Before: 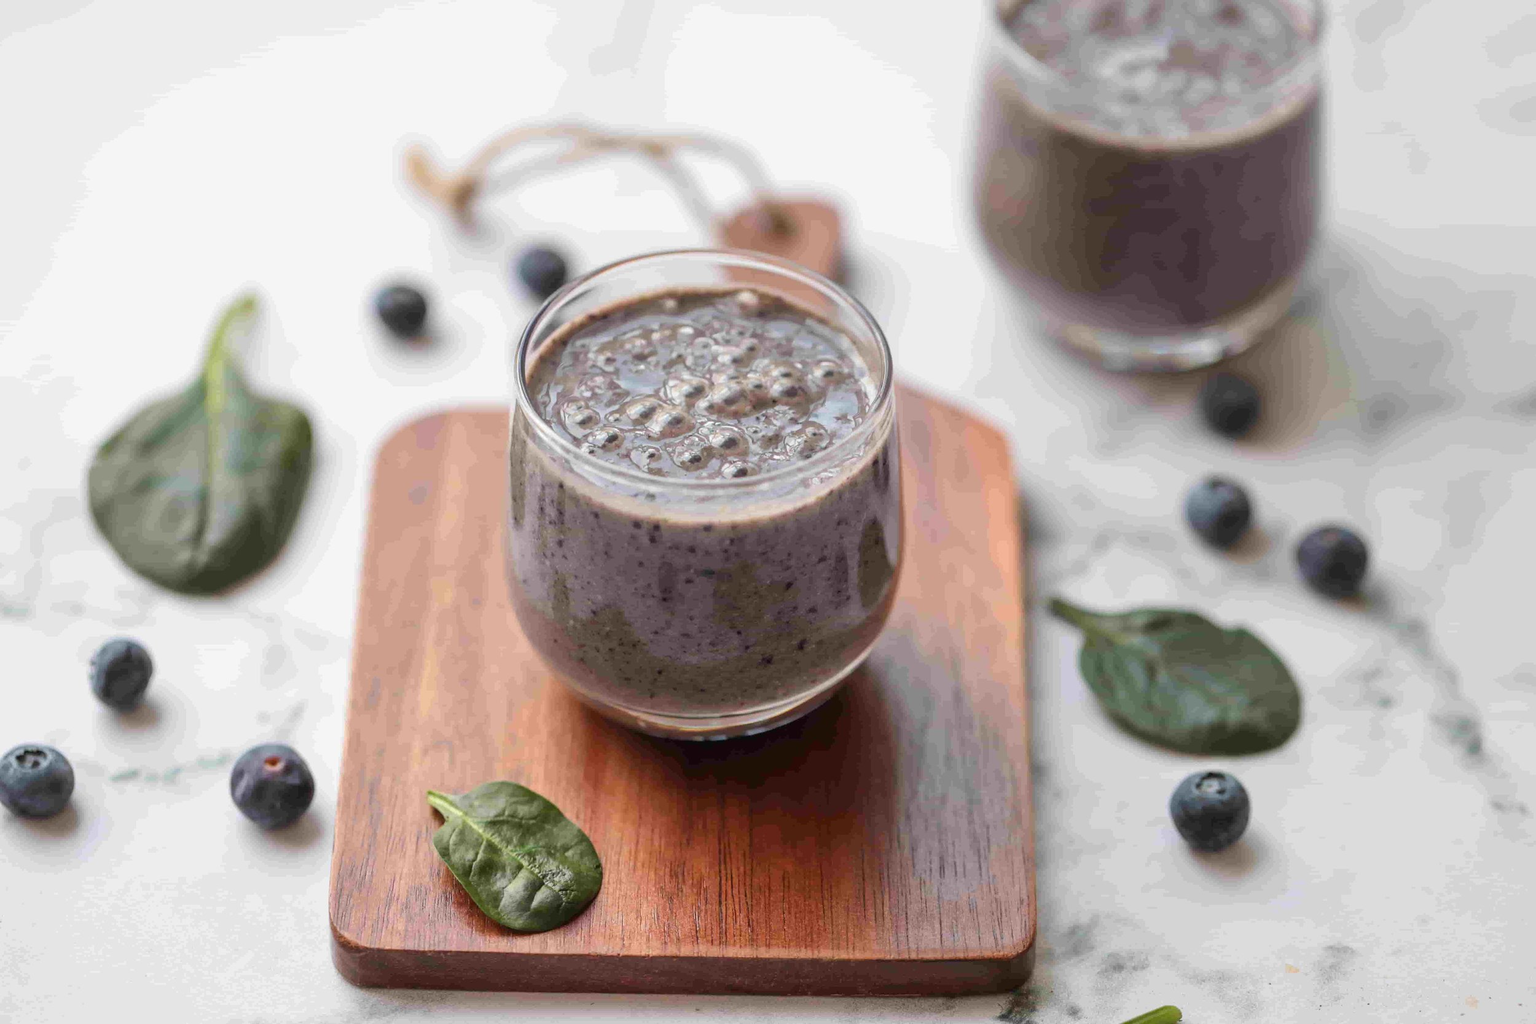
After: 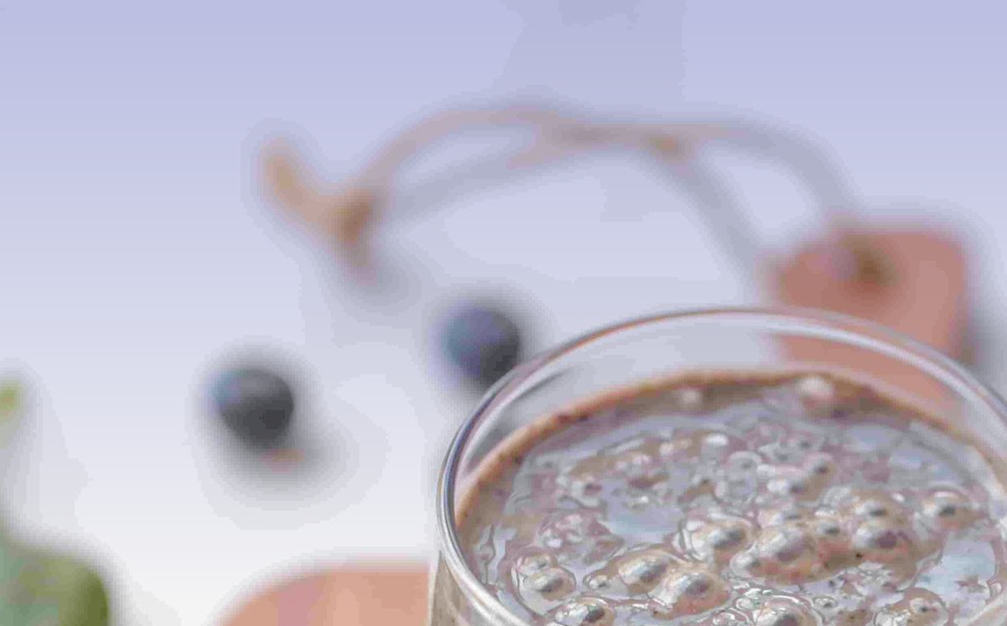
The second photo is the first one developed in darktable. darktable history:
rotate and perspective: rotation 0.192°, lens shift (horizontal) -0.015, crop left 0.005, crop right 0.996, crop top 0.006, crop bottom 0.99
graduated density: hue 238.83°, saturation 50%
tone curve: curves: ch0 [(0, 0) (0.004, 0.008) (0.077, 0.156) (0.169, 0.29) (0.774, 0.774) (1, 1)], color space Lab, linked channels, preserve colors none
crop: left 15.452%, top 5.459%, right 43.956%, bottom 56.62%
